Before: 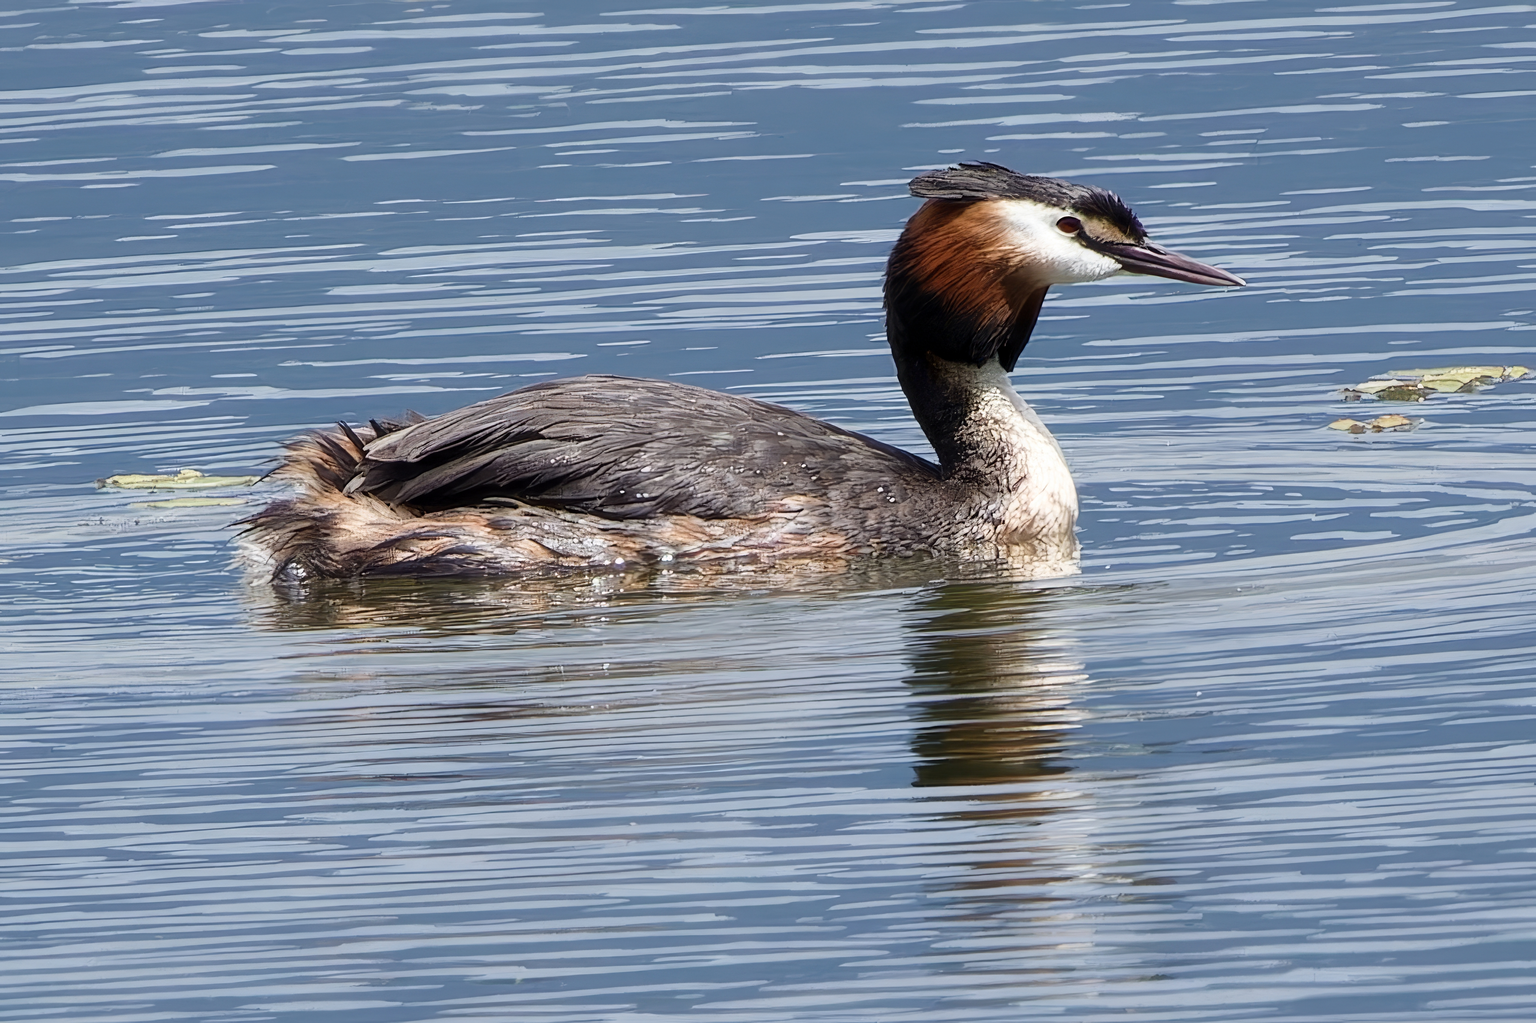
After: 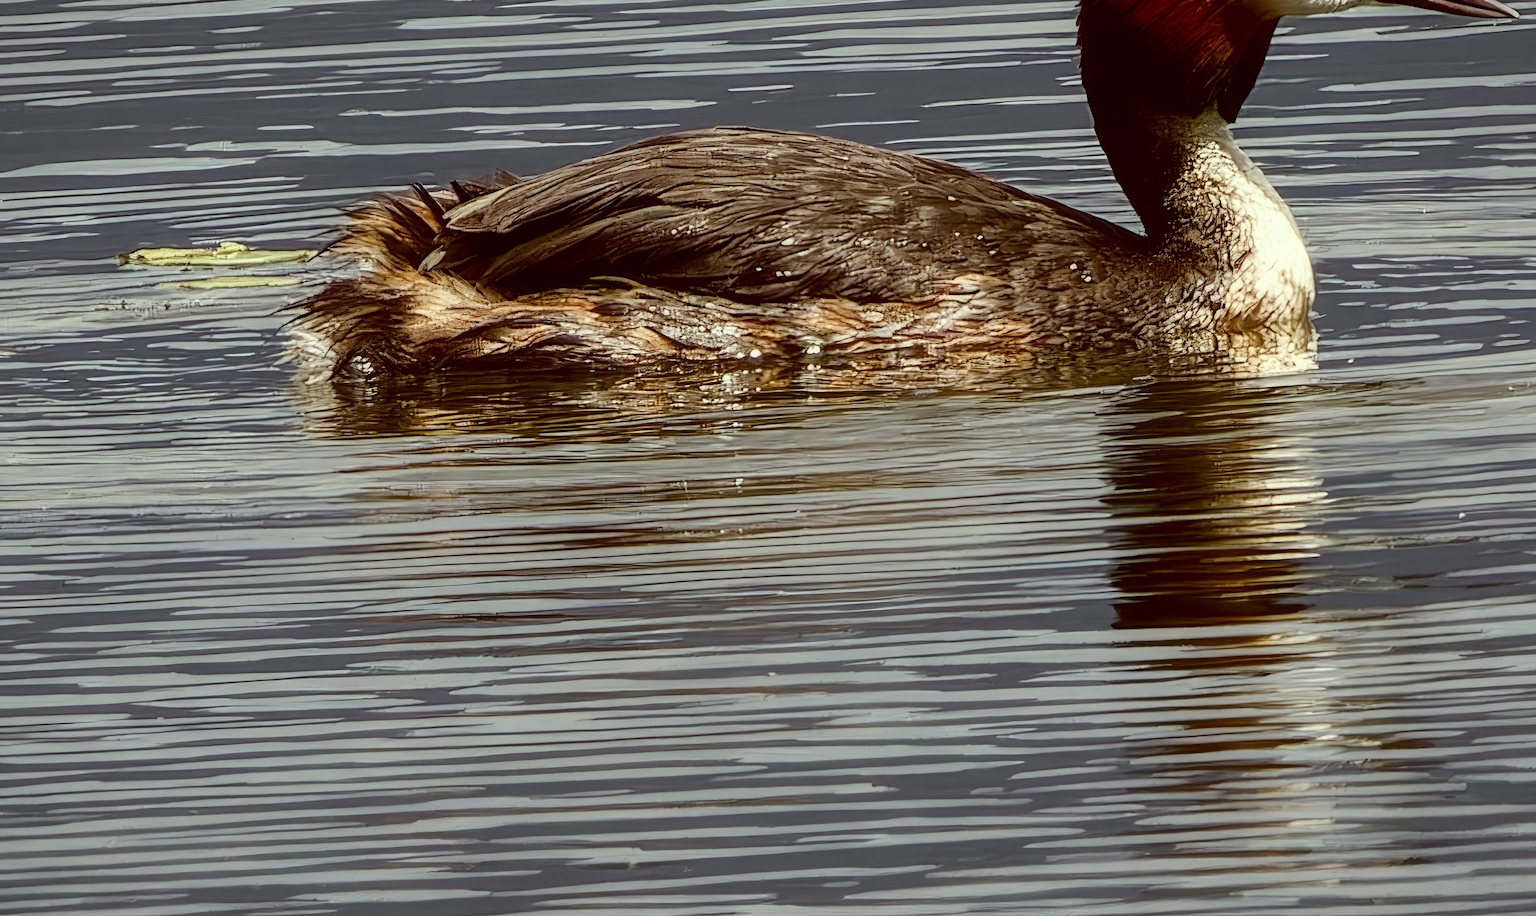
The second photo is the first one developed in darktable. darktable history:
color correction: highlights a* -5.94, highlights b* 9.48, shadows a* 10.12, shadows b* 23.94
crop: top 26.531%, right 17.959%
vignetting: fall-off start 100%, brightness -0.282, width/height ratio 1.31
contrast brightness saturation: contrast 0.1, brightness -0.26, saturation 0.14
tone equalizer: on, module defaults
local contrast: on, module defaults
bloom: size 3%, threshold 100%, strength 0%
